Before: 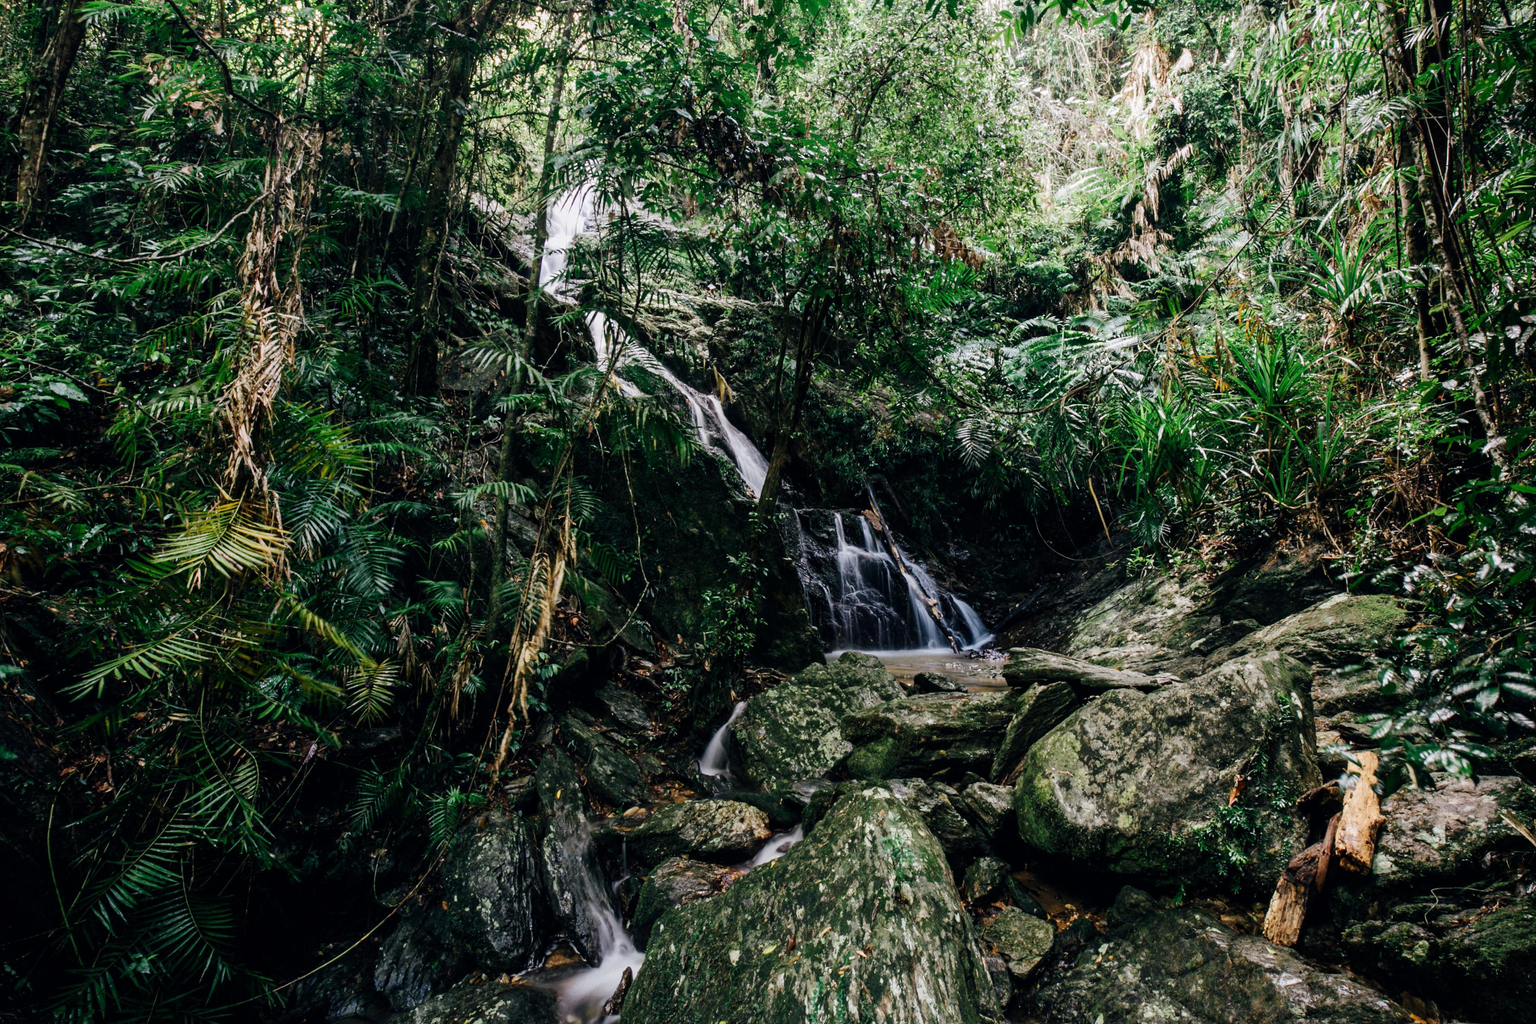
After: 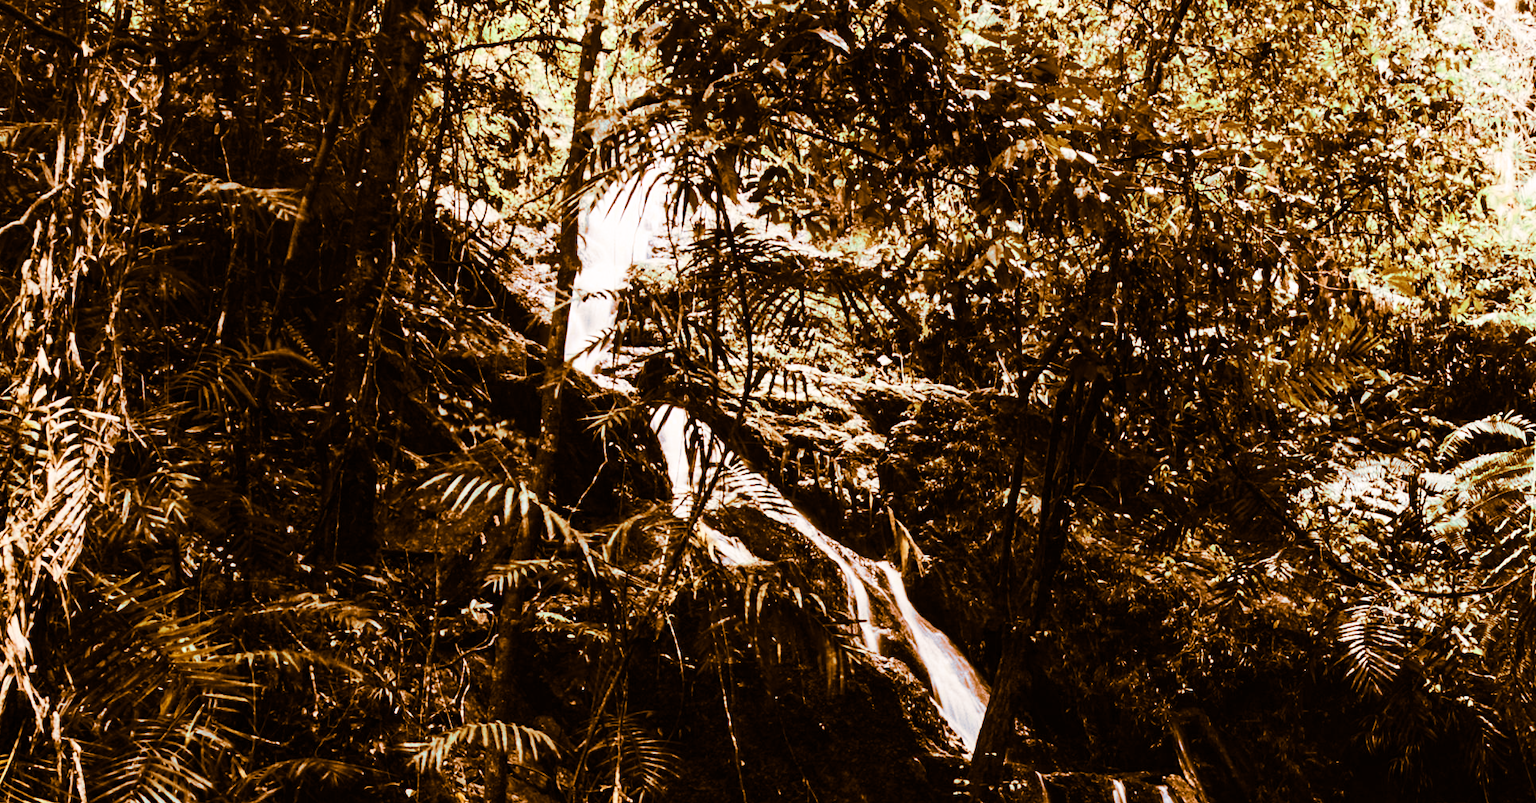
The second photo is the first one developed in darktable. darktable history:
crop: left 15.306%, top 9.065%, right 30.789%, bottom 48.638%
contrast brightness saturation: contrast 0.39, brightness 0.1
split-toning: shadows › hue 26°, shadows › saturation 0.92, highlights › hue 40°, highlights › saturation 0.92, balance -63, compress 0%
